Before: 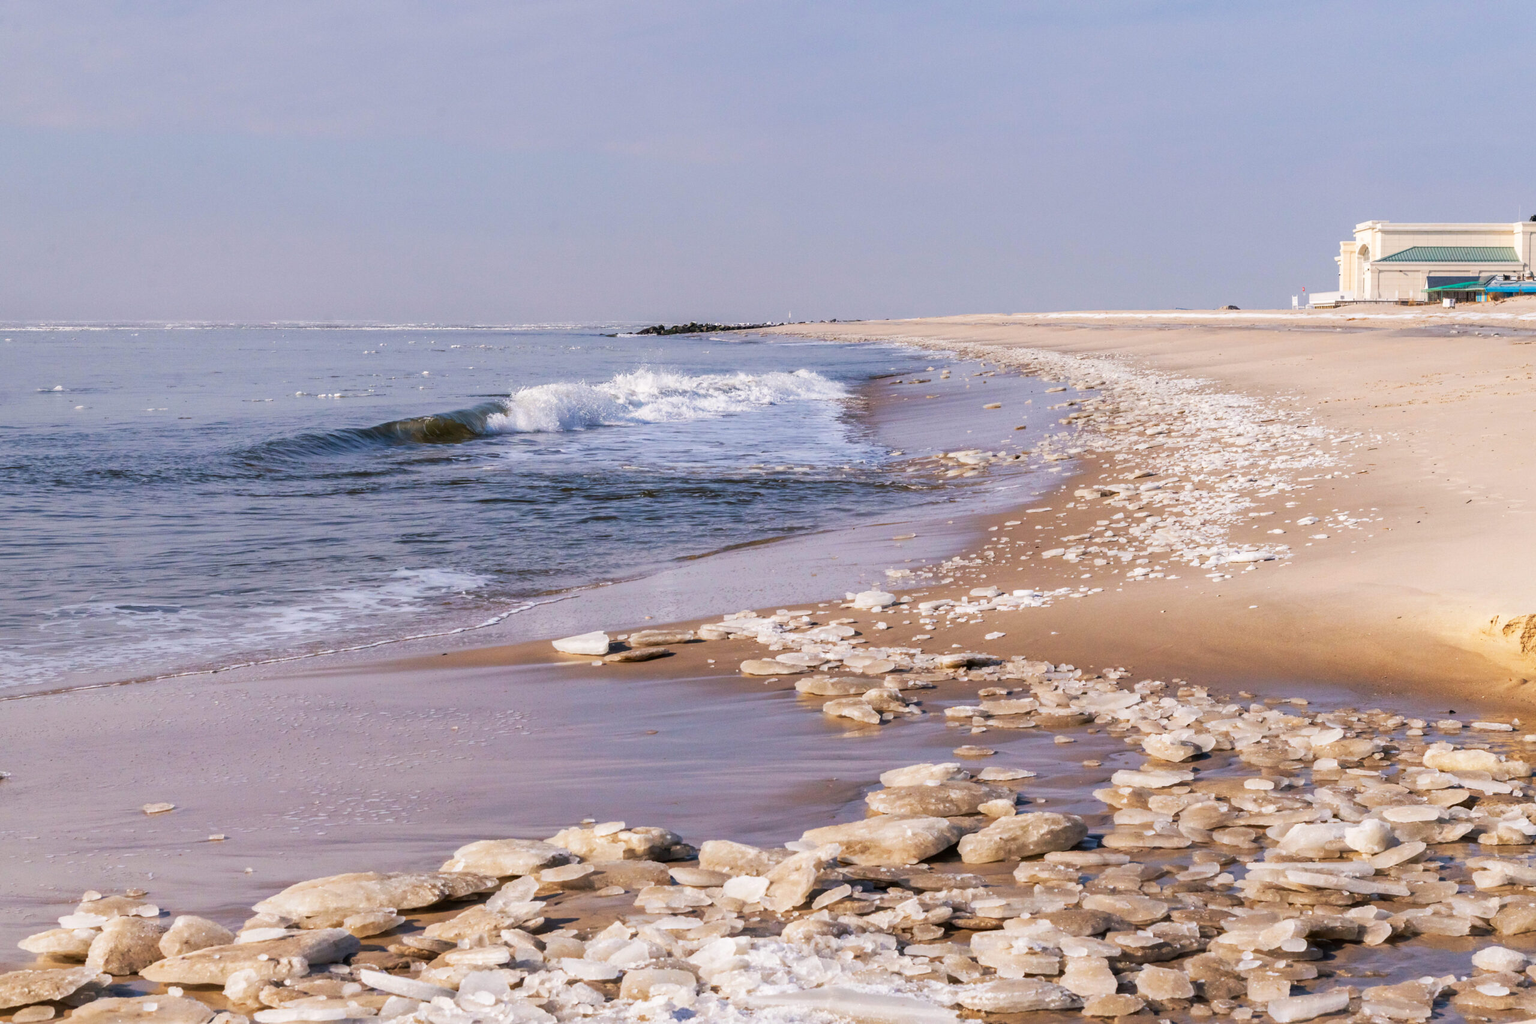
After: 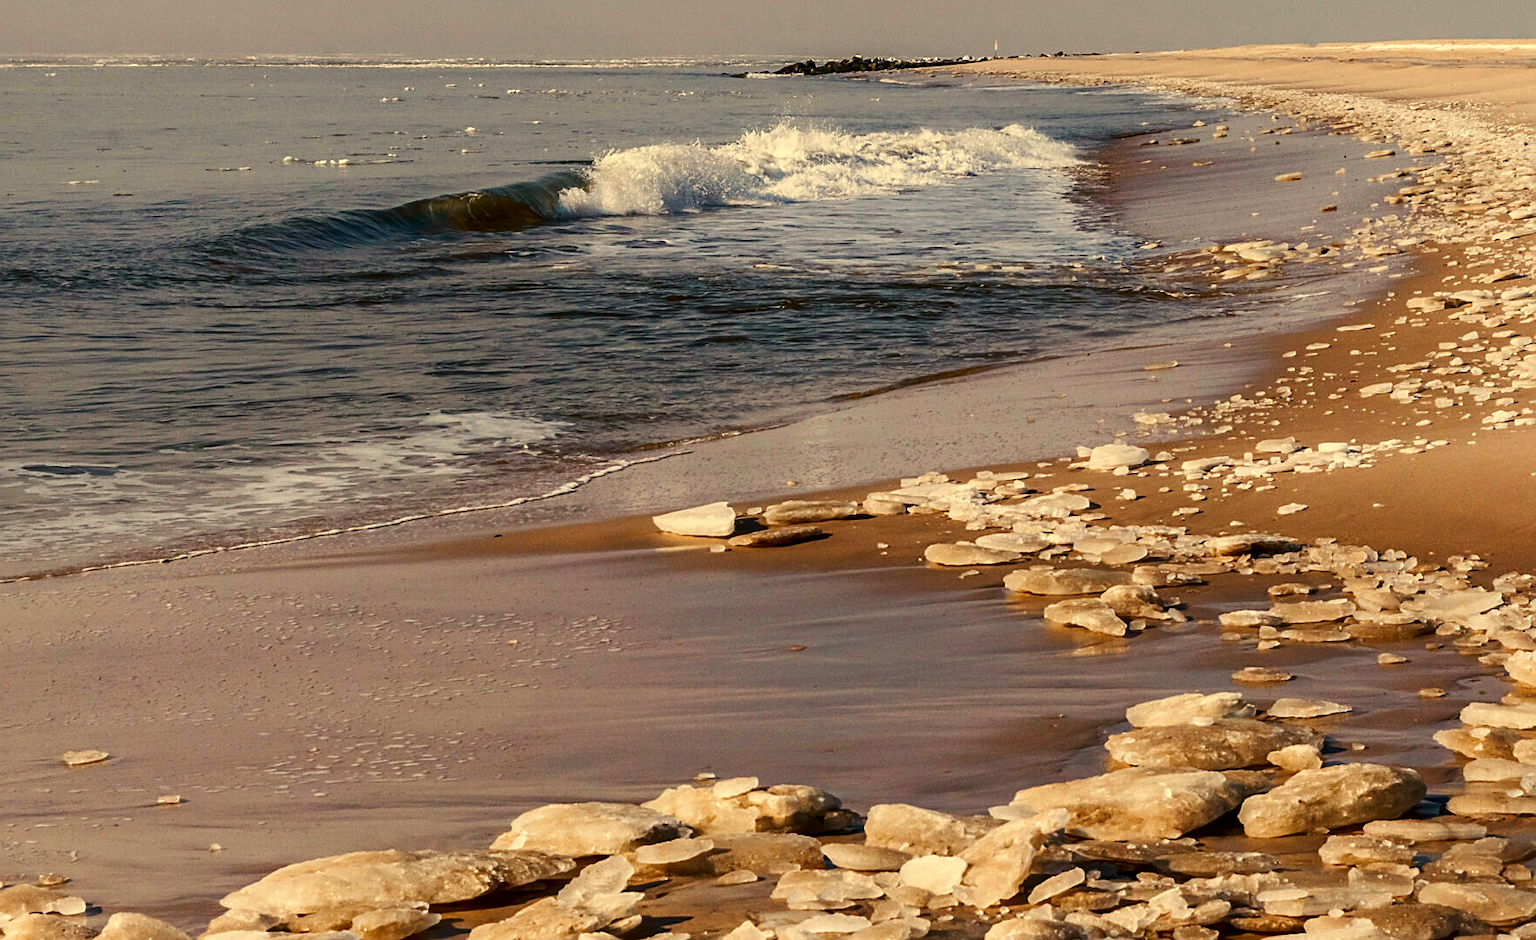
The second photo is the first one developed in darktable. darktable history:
contrast brightness saturation: contrast 0.1, brightness -0.26, saturation 0.14
white balance: red 1.08, blue 0.791
crop: left 6.488%, top 27.668%, right 24.183%, bottom 8.656%
sharpen: on, module defaults
shadows and highlights: shadows -70, highlights 35, soften with gaussian
